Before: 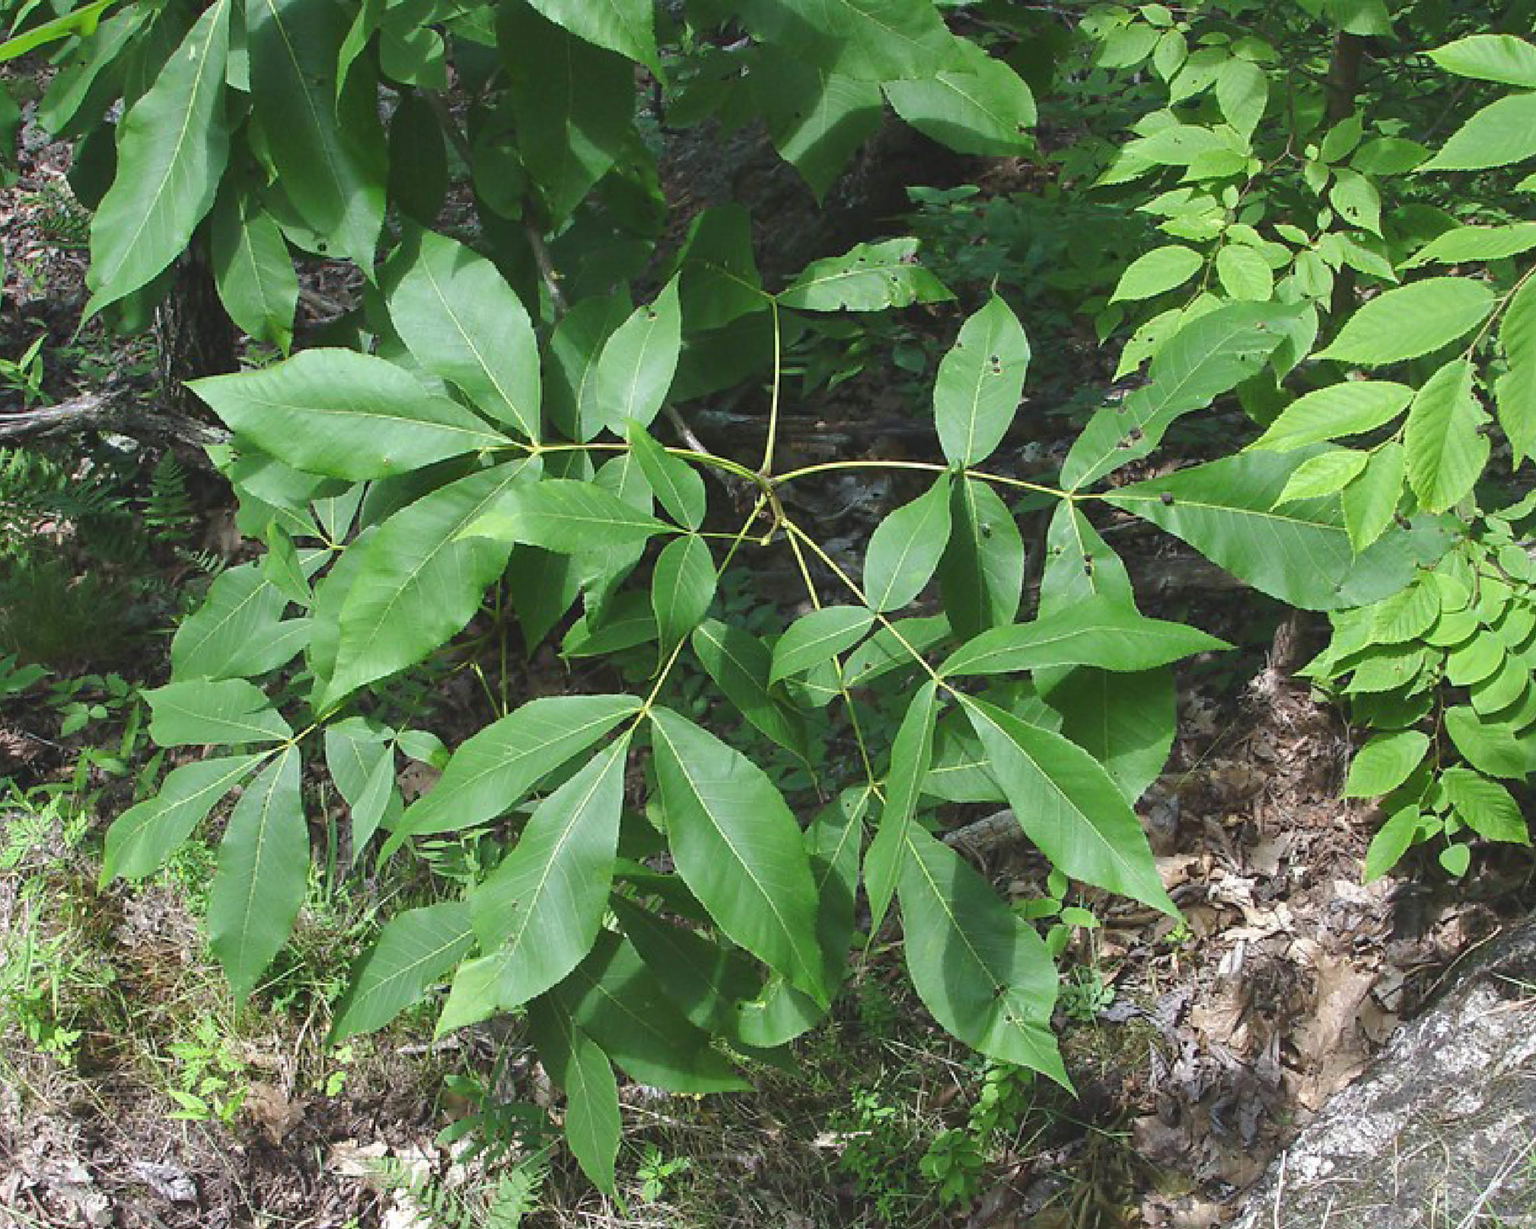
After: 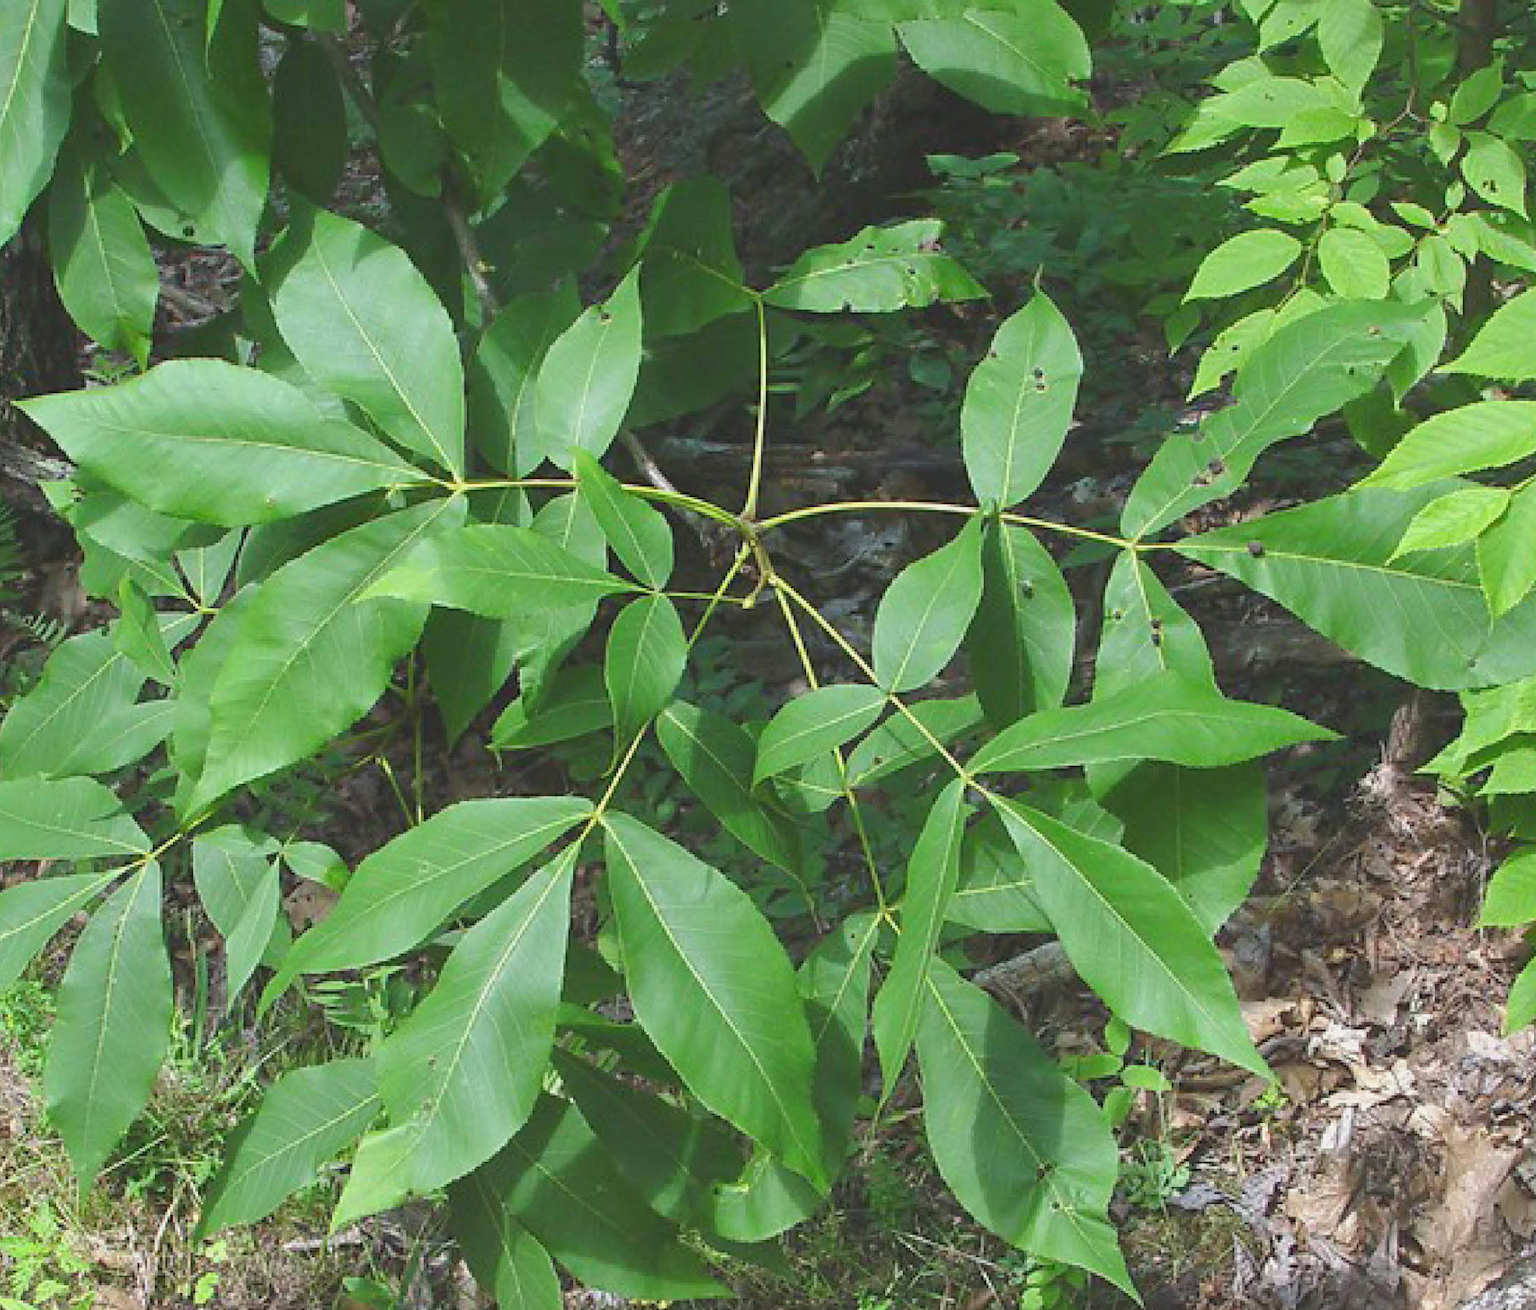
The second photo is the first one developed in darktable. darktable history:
crop: left 11.25%, top 5.265%, right 9.553%, bottom 10.286%
contrast brightness saturation: contrast -0.092, brightness 0.049, saturation 0.084
